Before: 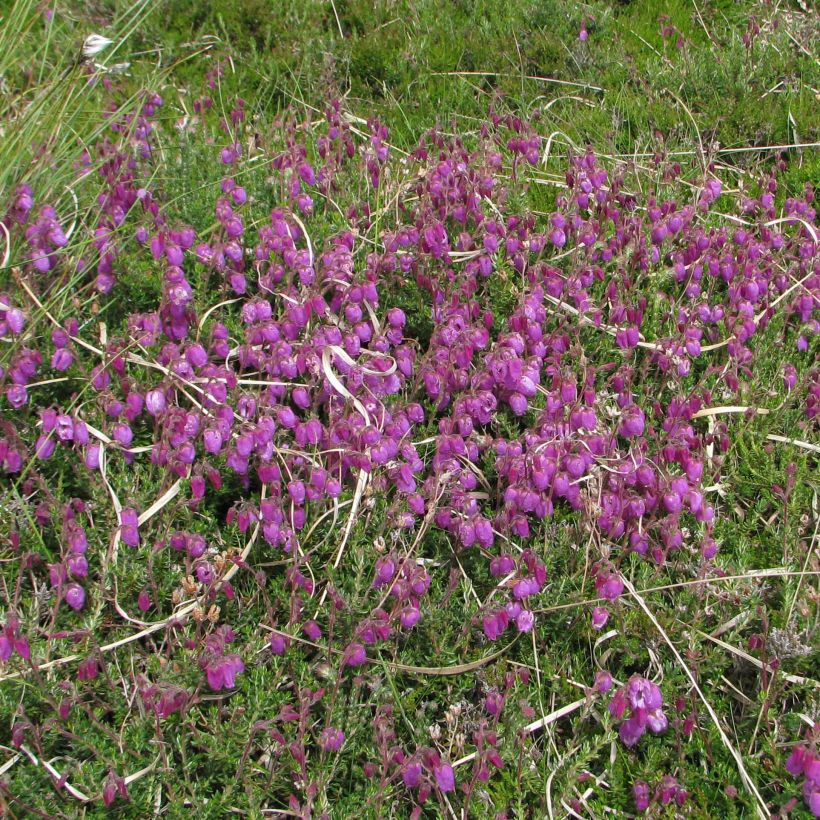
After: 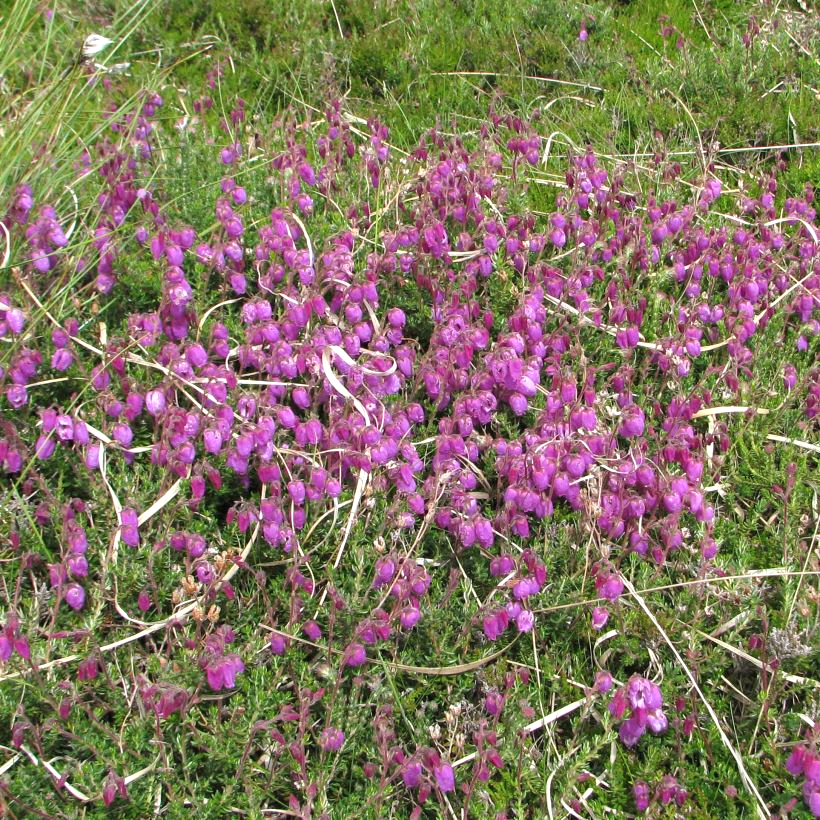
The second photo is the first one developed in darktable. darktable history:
exposure: exposure 0.453 EV, compensate highlight preservation false
